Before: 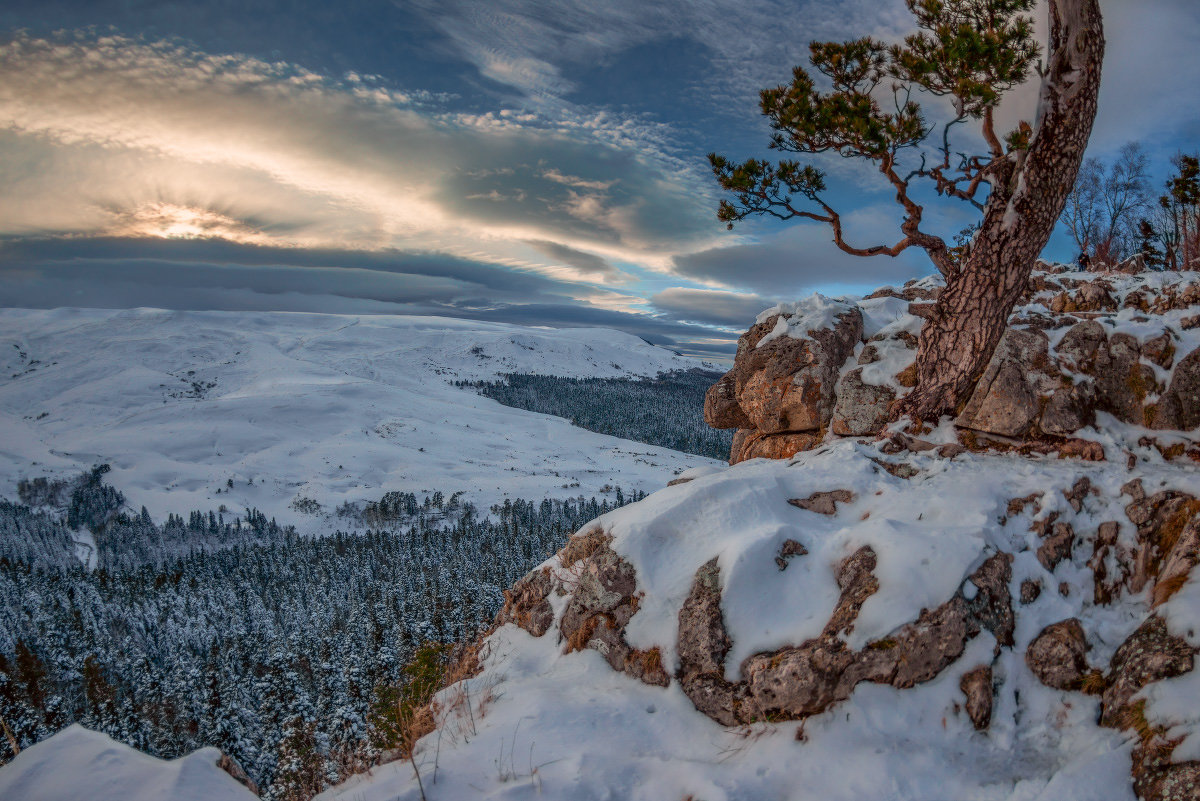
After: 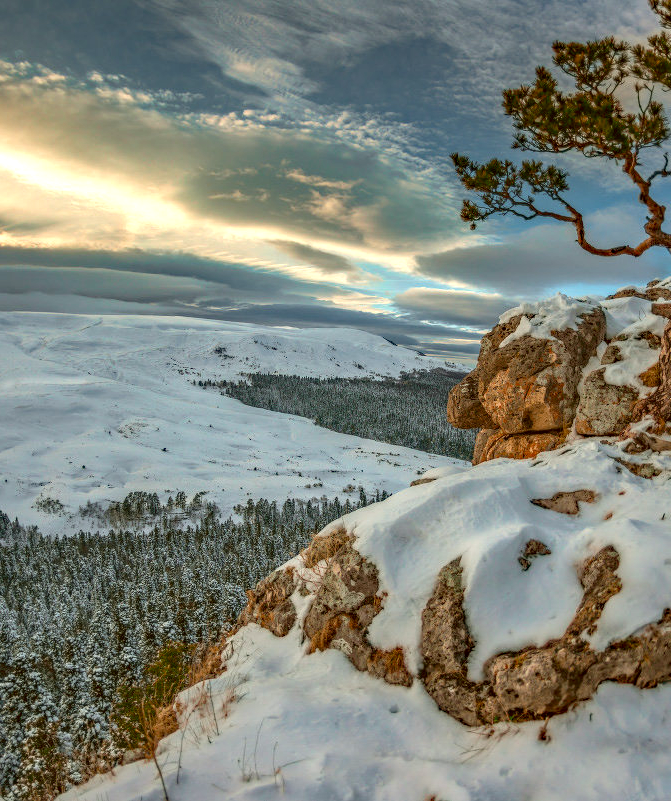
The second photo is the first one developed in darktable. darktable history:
exposure: black level correction 0, exposure 0.698 EV, compensate exposure bias true, compensate highlight preservation false
haze removal: compatibility mode true, adaptive false
crop: left 21.445%, right 22.61%
color correction: highlights a* -1.29, highlights b* 10.62, shadows a* 0.24, shadows b* 19.51
